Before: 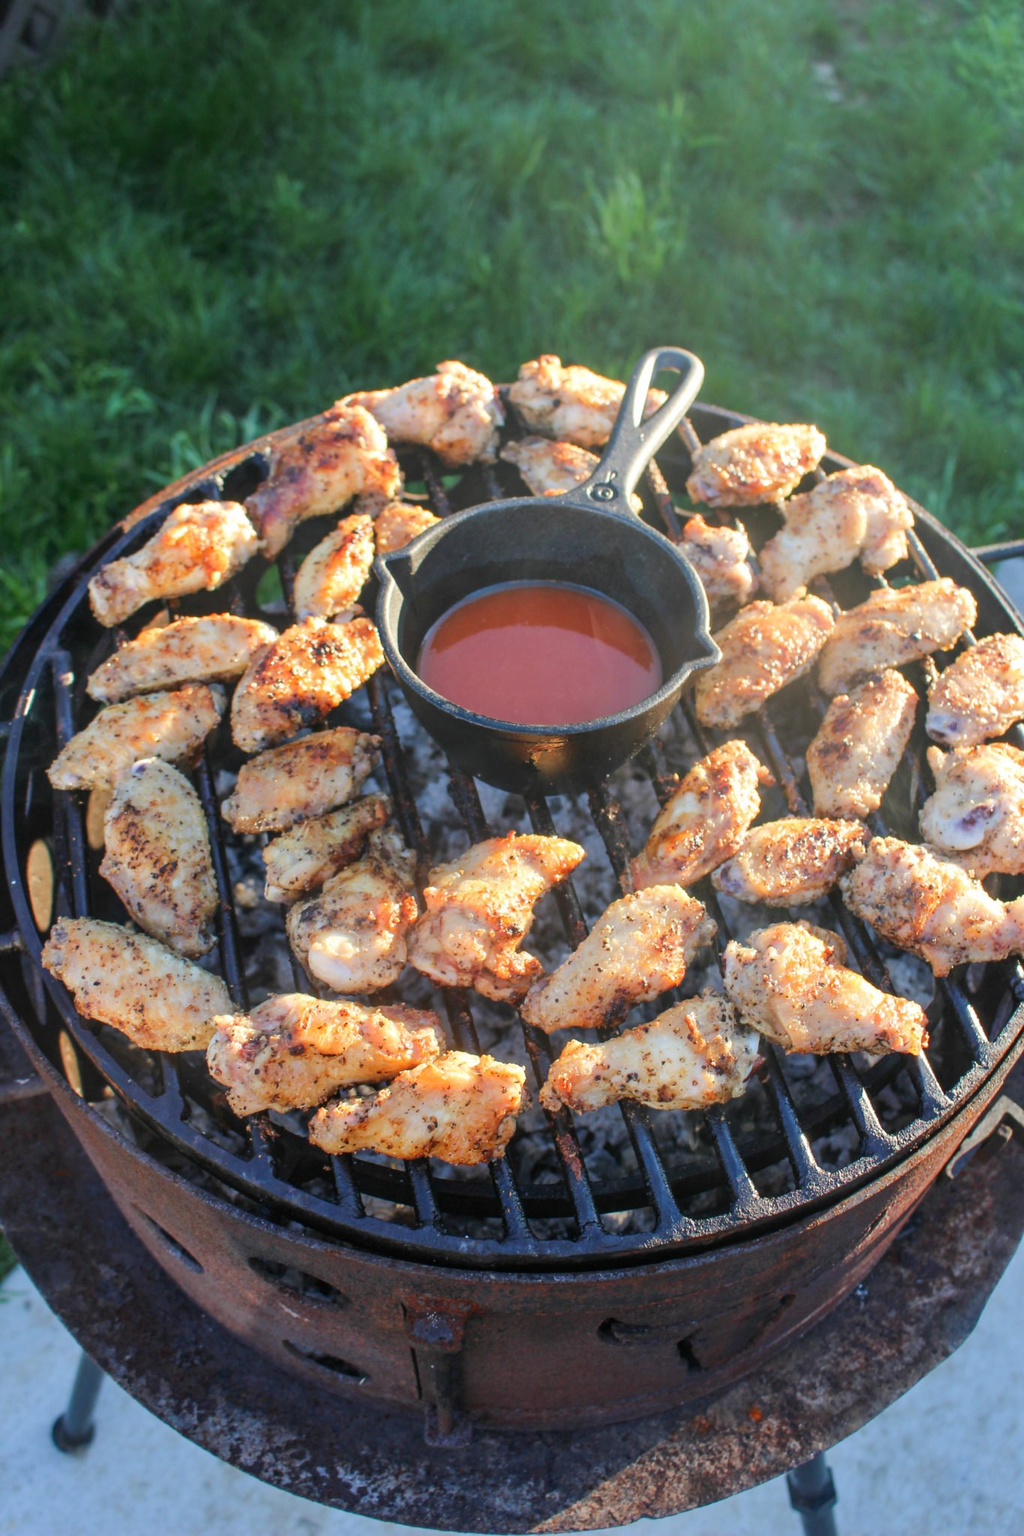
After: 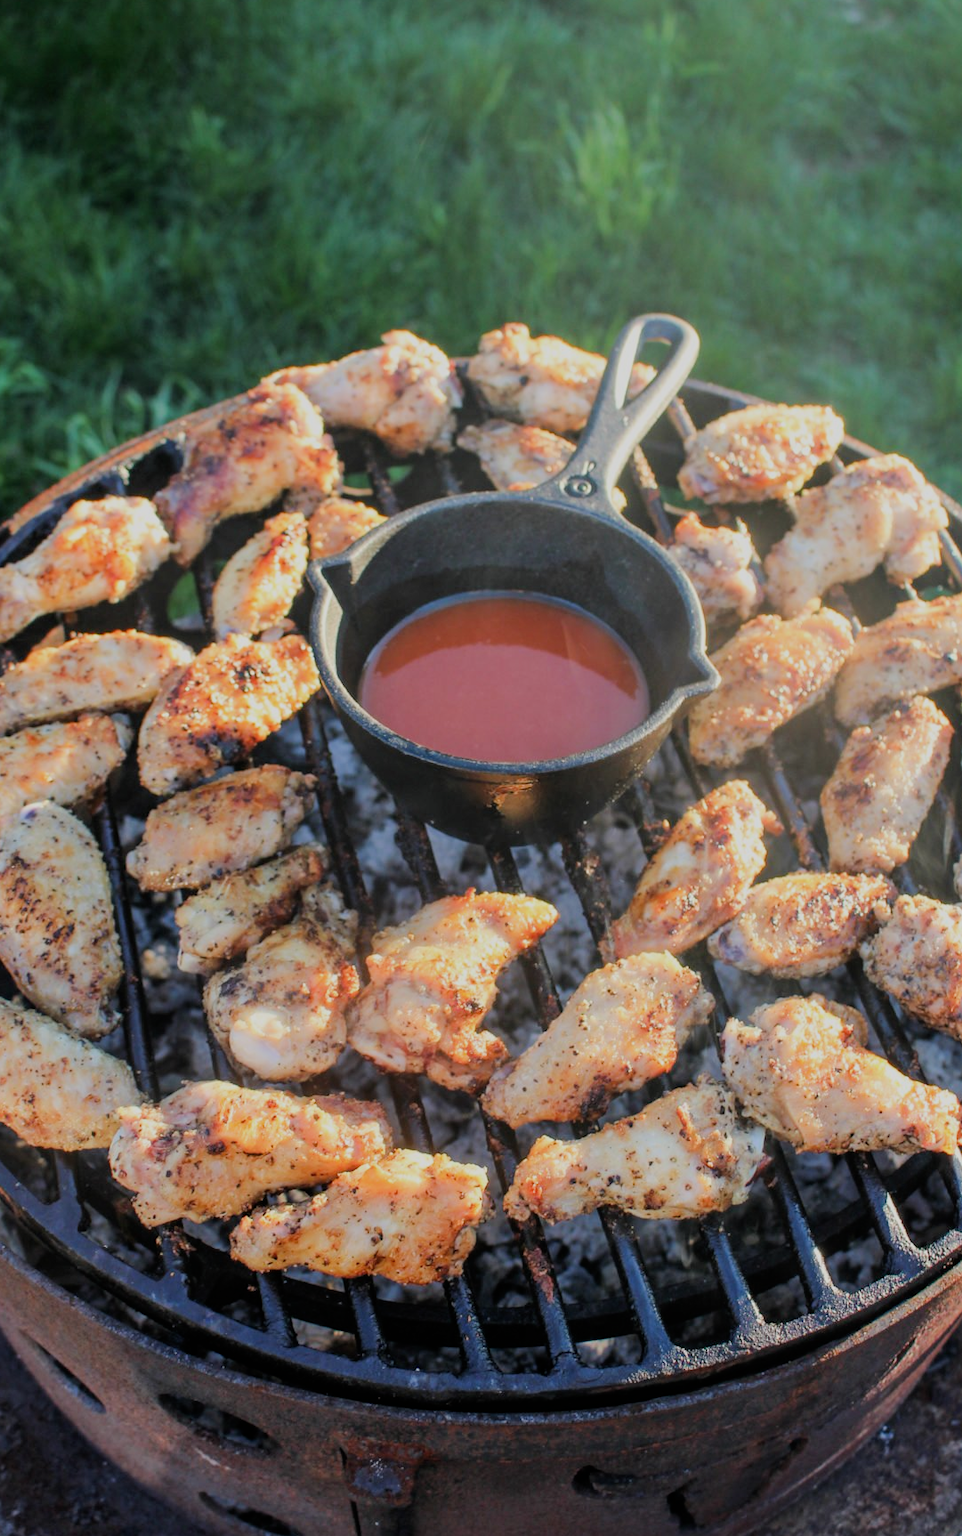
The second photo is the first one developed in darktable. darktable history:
crop: left 11.225%, top 5.381%, right 9.565%, bottom 10.314%
filmic rgb: black relative exposure -7.65 EV, white relative exposure 4.56 EV, hardness 3.61
